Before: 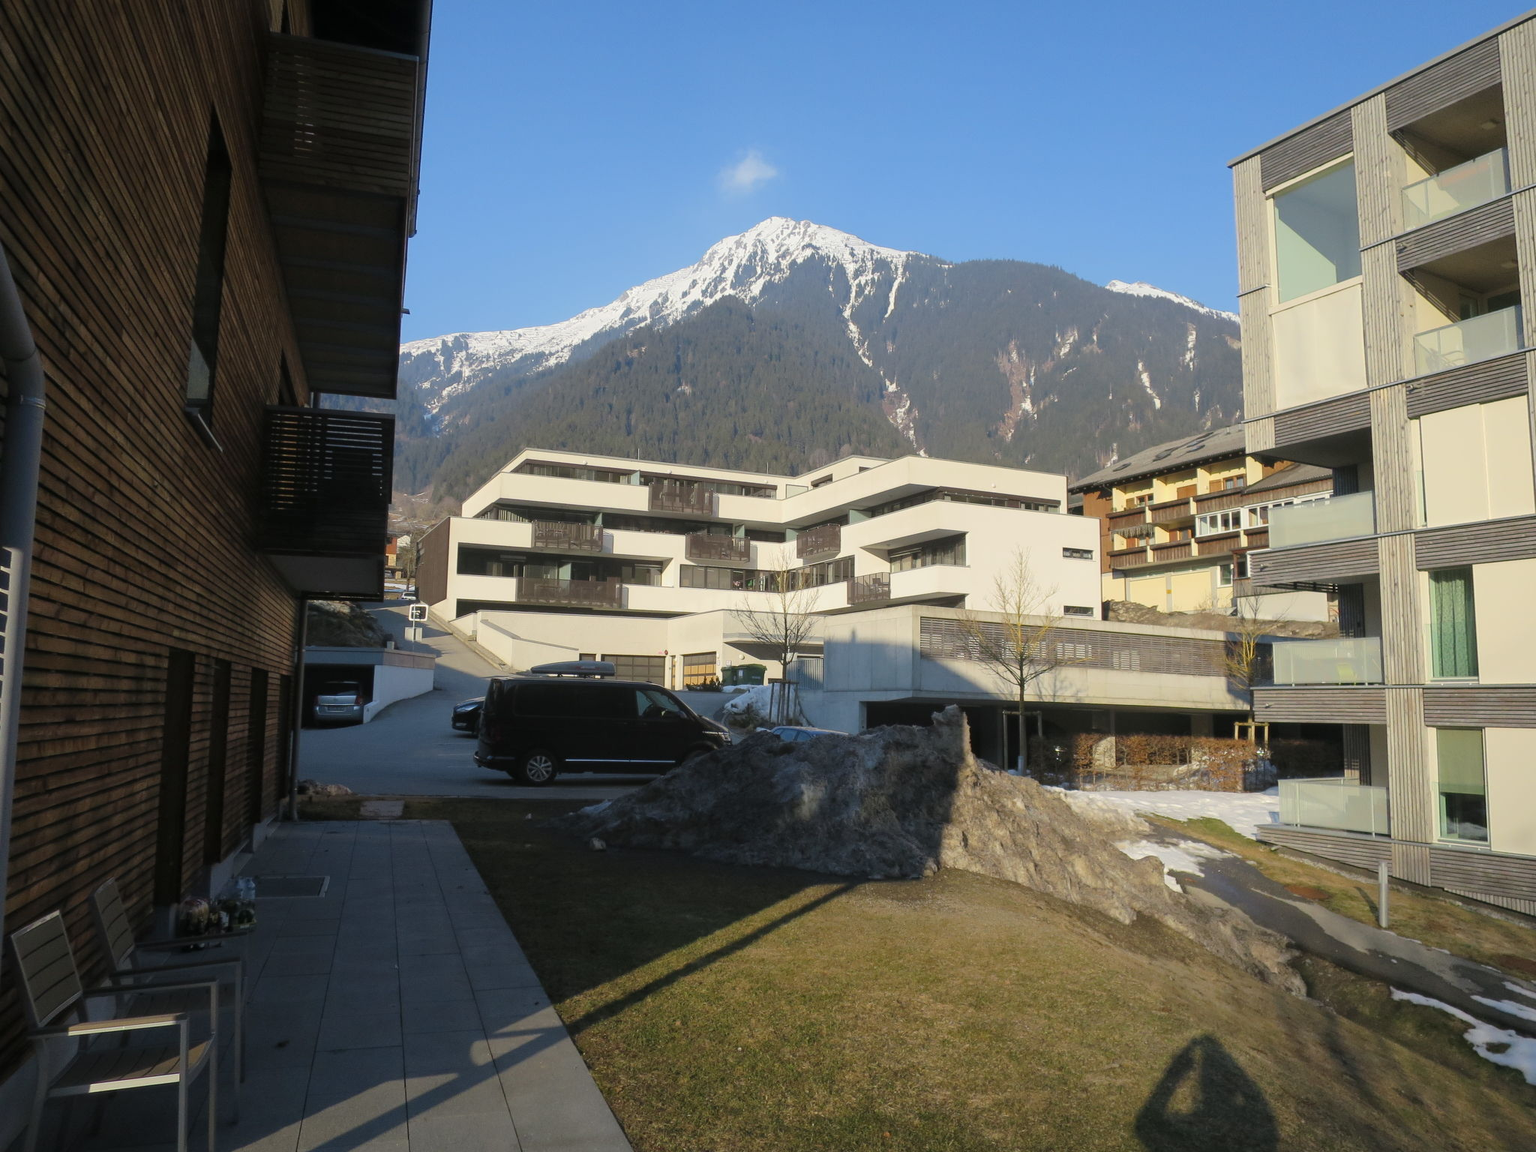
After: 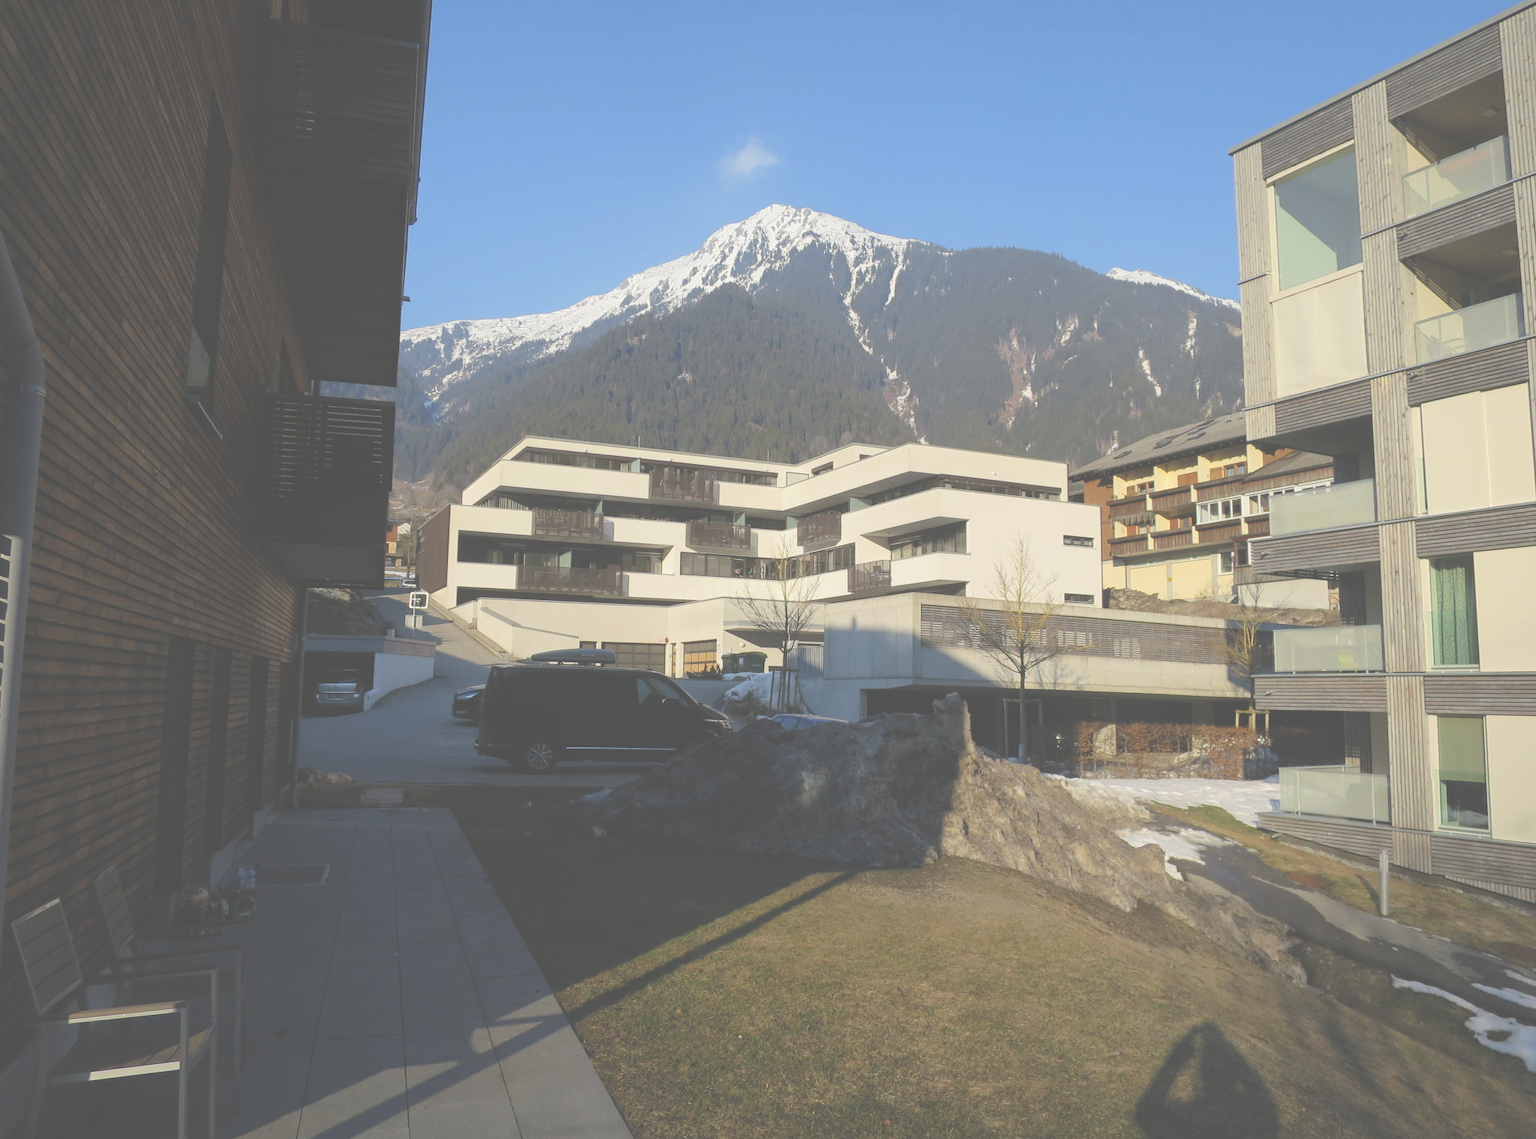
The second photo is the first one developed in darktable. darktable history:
exposure: black level correction -0.085, compensate highlight preservation false
crop: top 1.108%, right 0.01%
